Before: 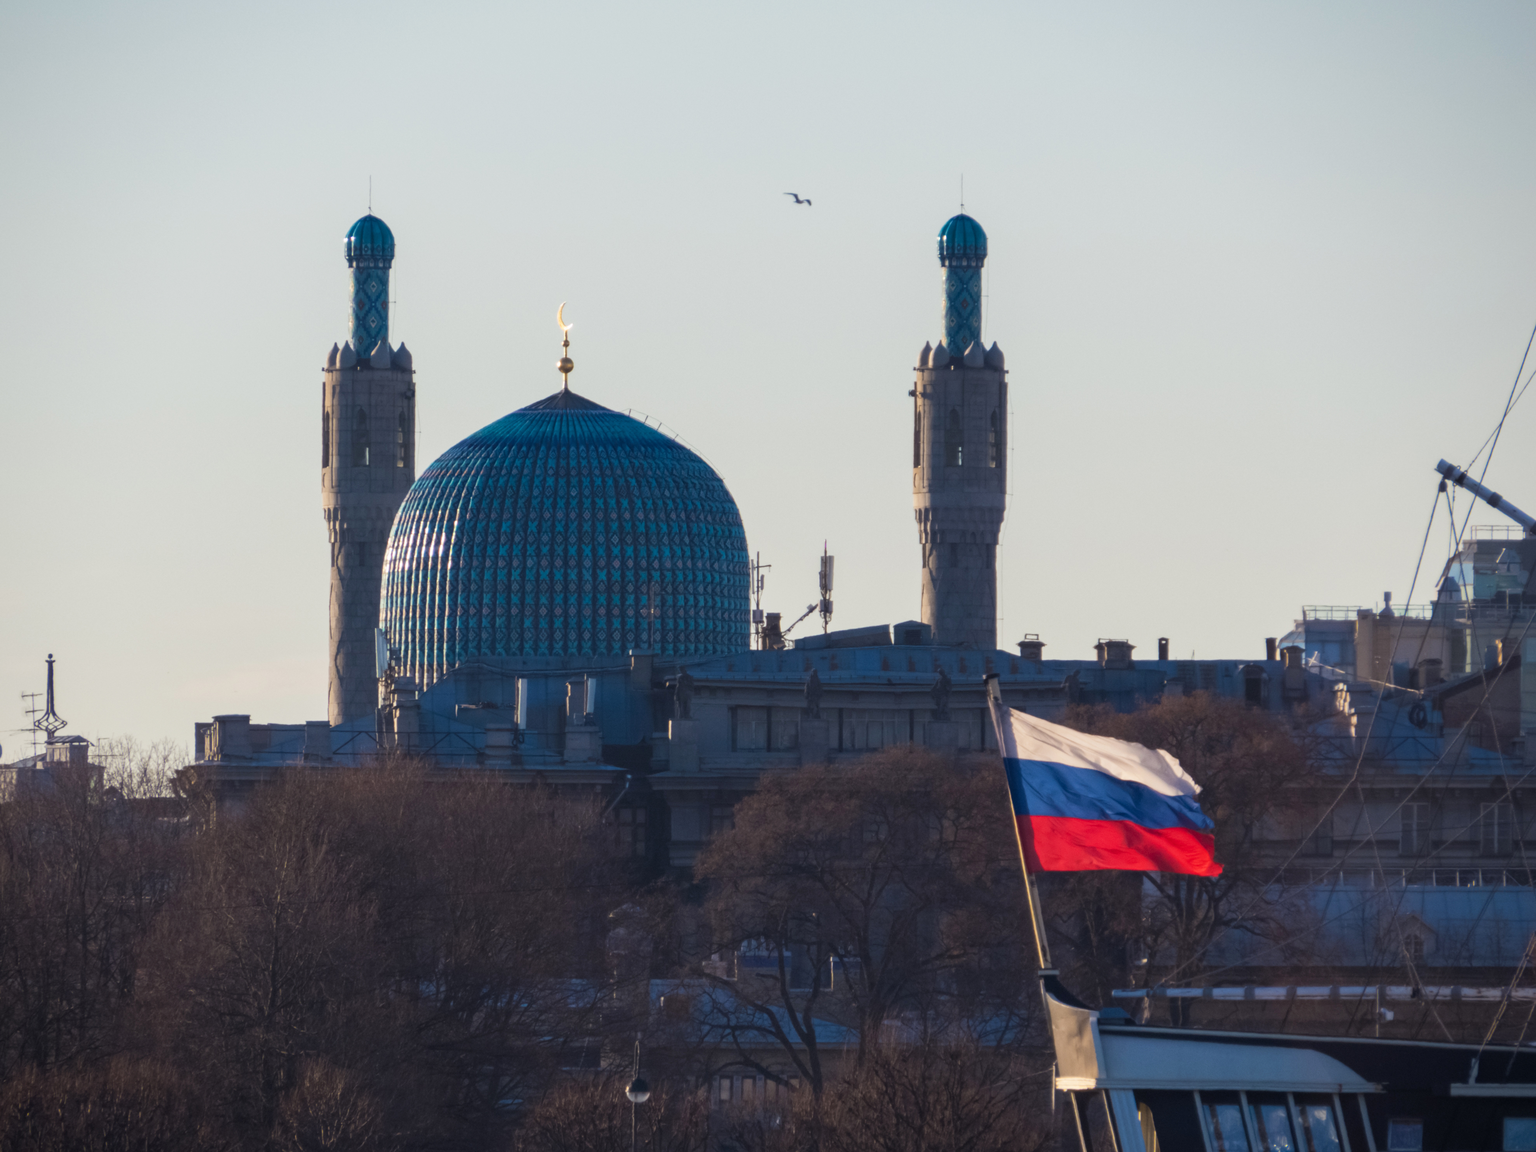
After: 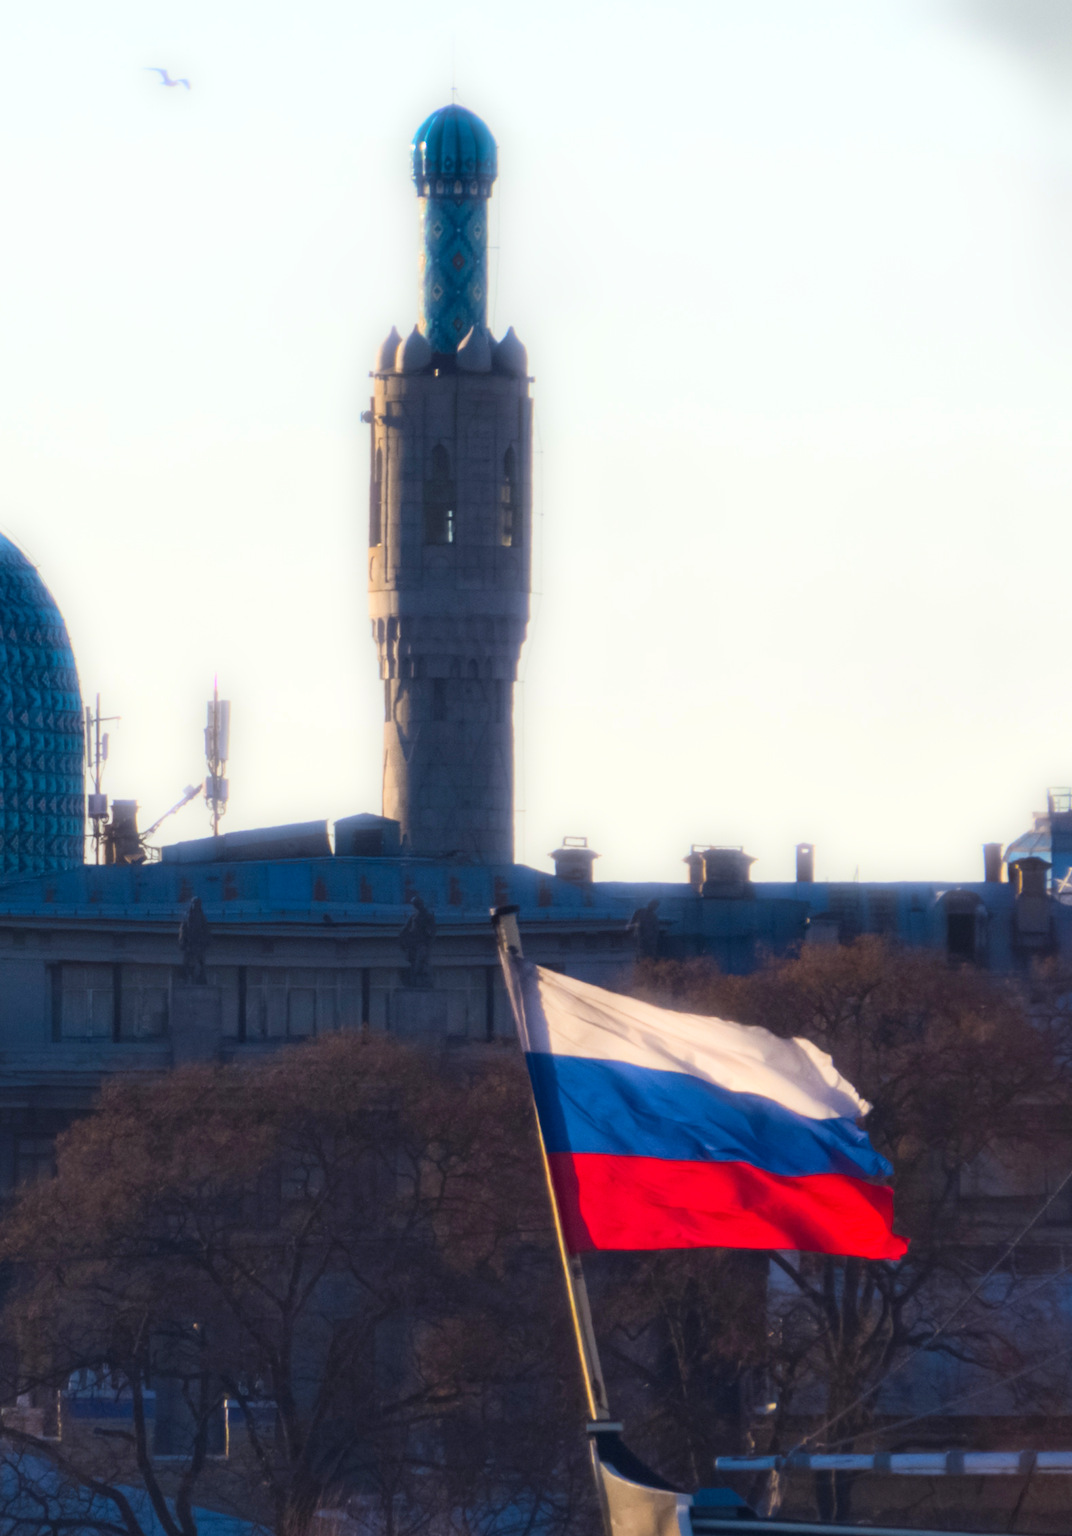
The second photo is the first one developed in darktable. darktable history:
bloom: size 5%, threshold 95%, strength 15%
tone equalizer: on, module defaults
contrast brightness saturation: contrast 0.09, saturation 0.28
crop: left 45.721%, top 13.393%, right 14.118%, bottom 10.01%
